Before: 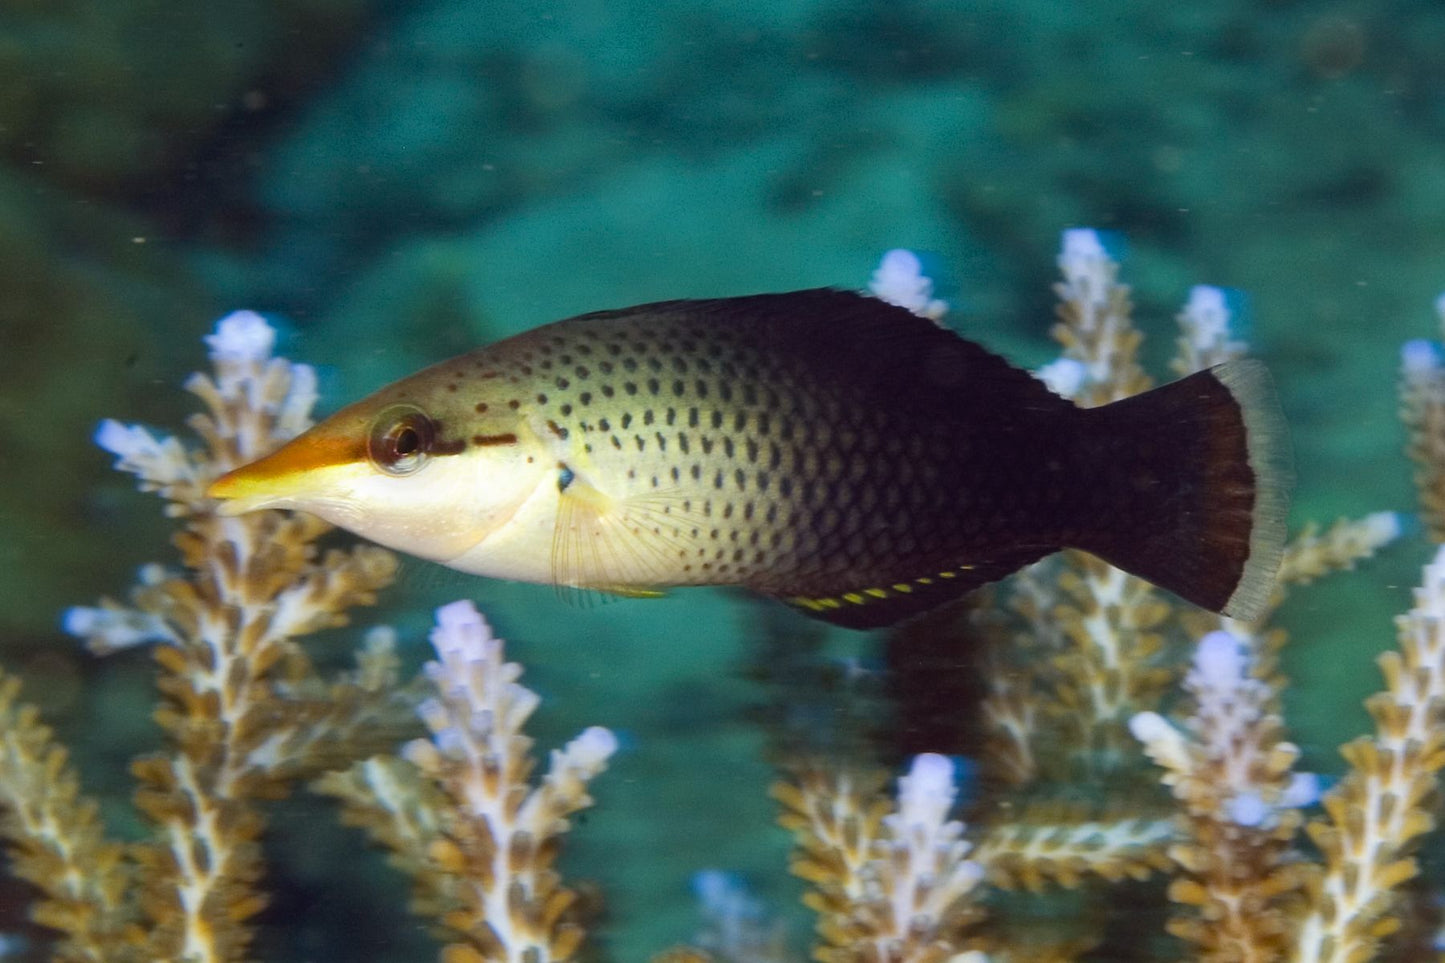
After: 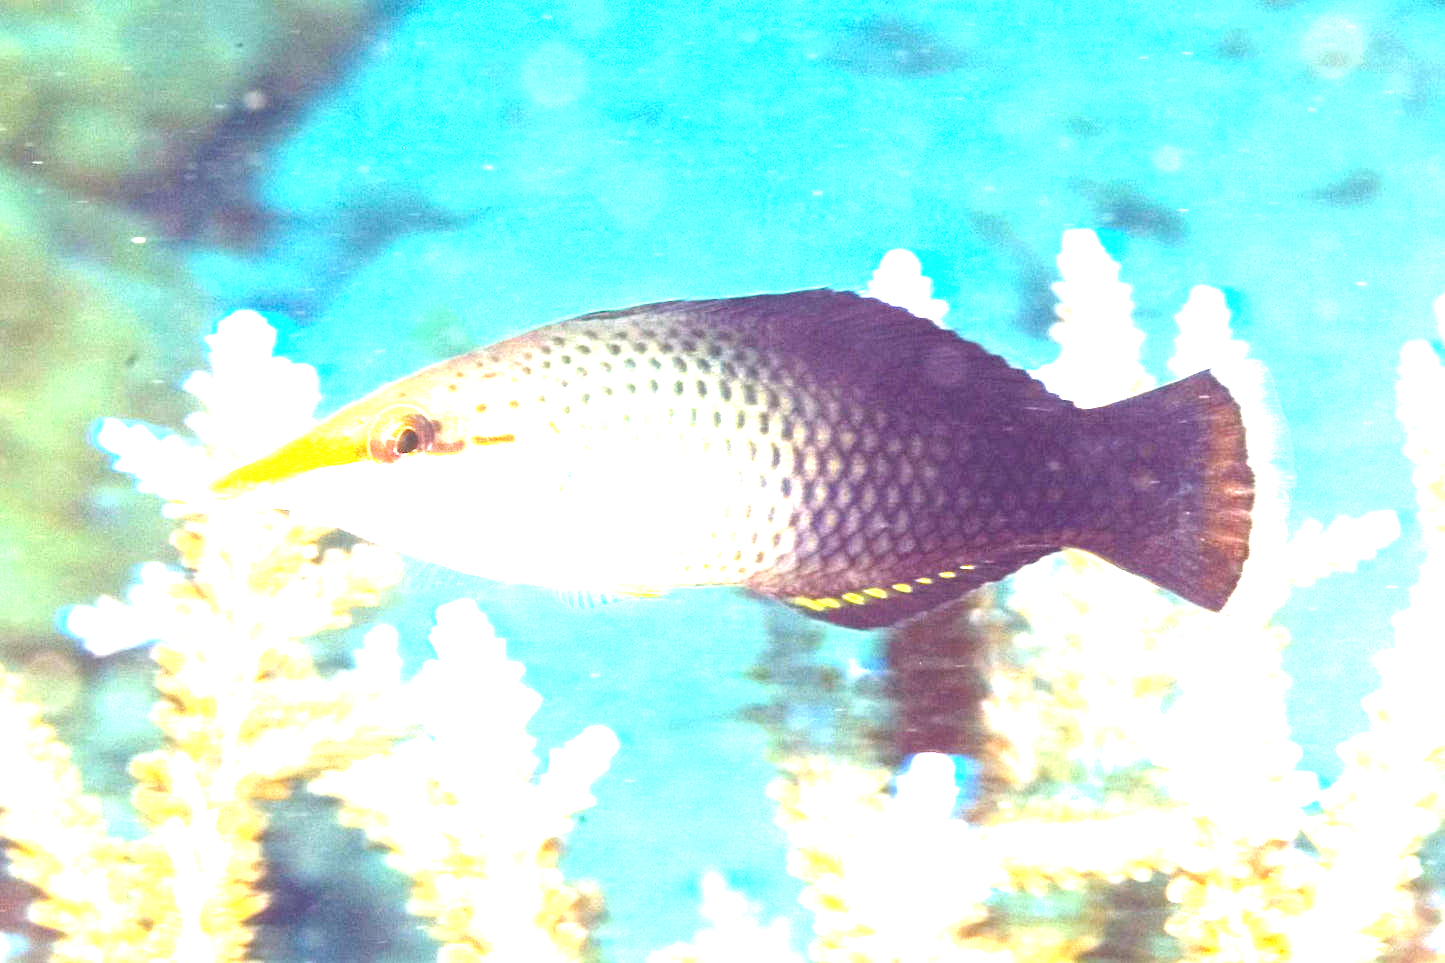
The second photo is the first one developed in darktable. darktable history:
exposure: black level correction 0, exposure 4 EV, compensate exposure bias true, compensate highlight preservation false
